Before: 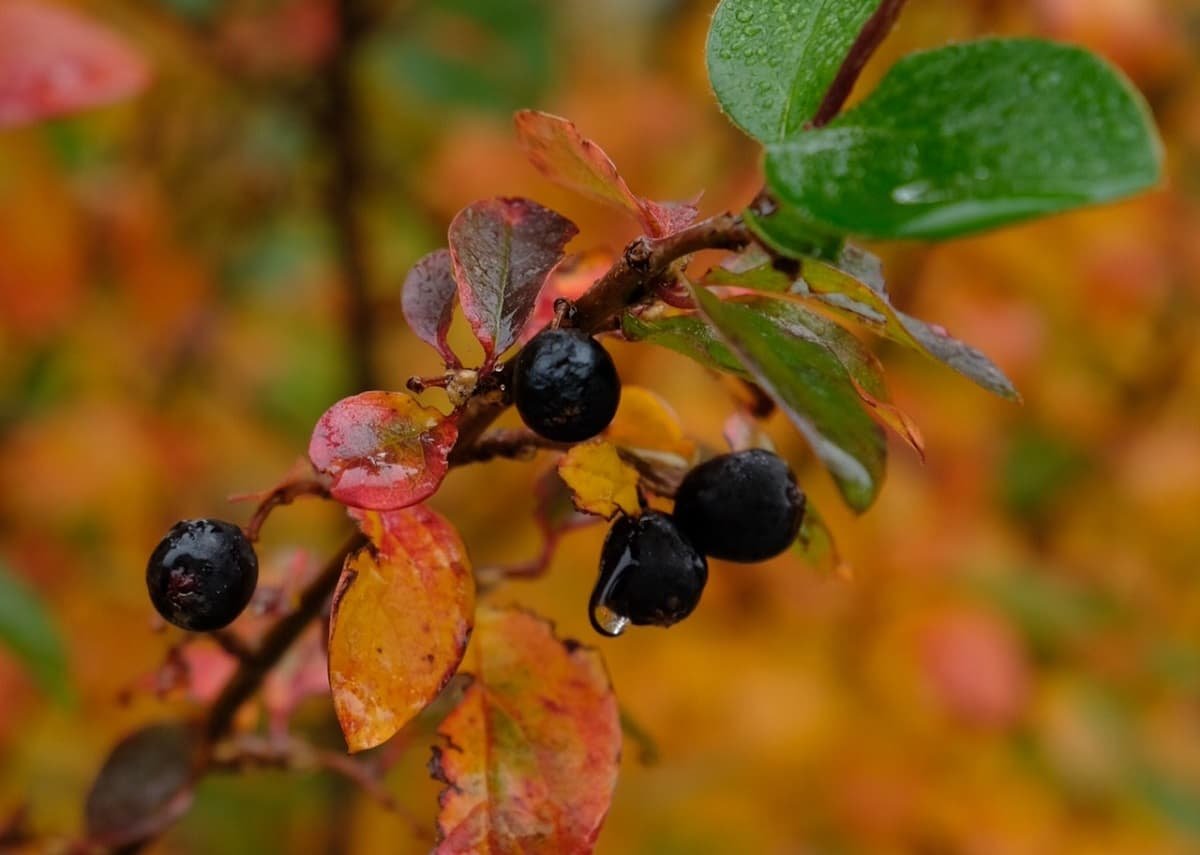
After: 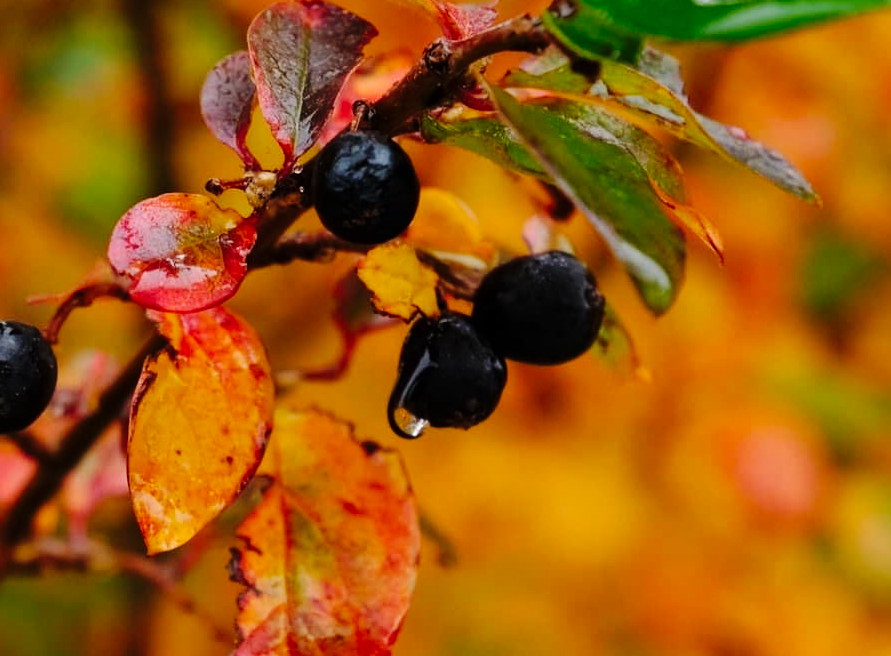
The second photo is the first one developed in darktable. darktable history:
base curve: curves: ch0 [(0, 0) (0.036, 0.025) (0.121, 0.166) (0.206, 0.329) (0.605, 0.79) (1, 1)], preserve colors none
crop: left 16.823%, top 23.195%, right 8.905%
